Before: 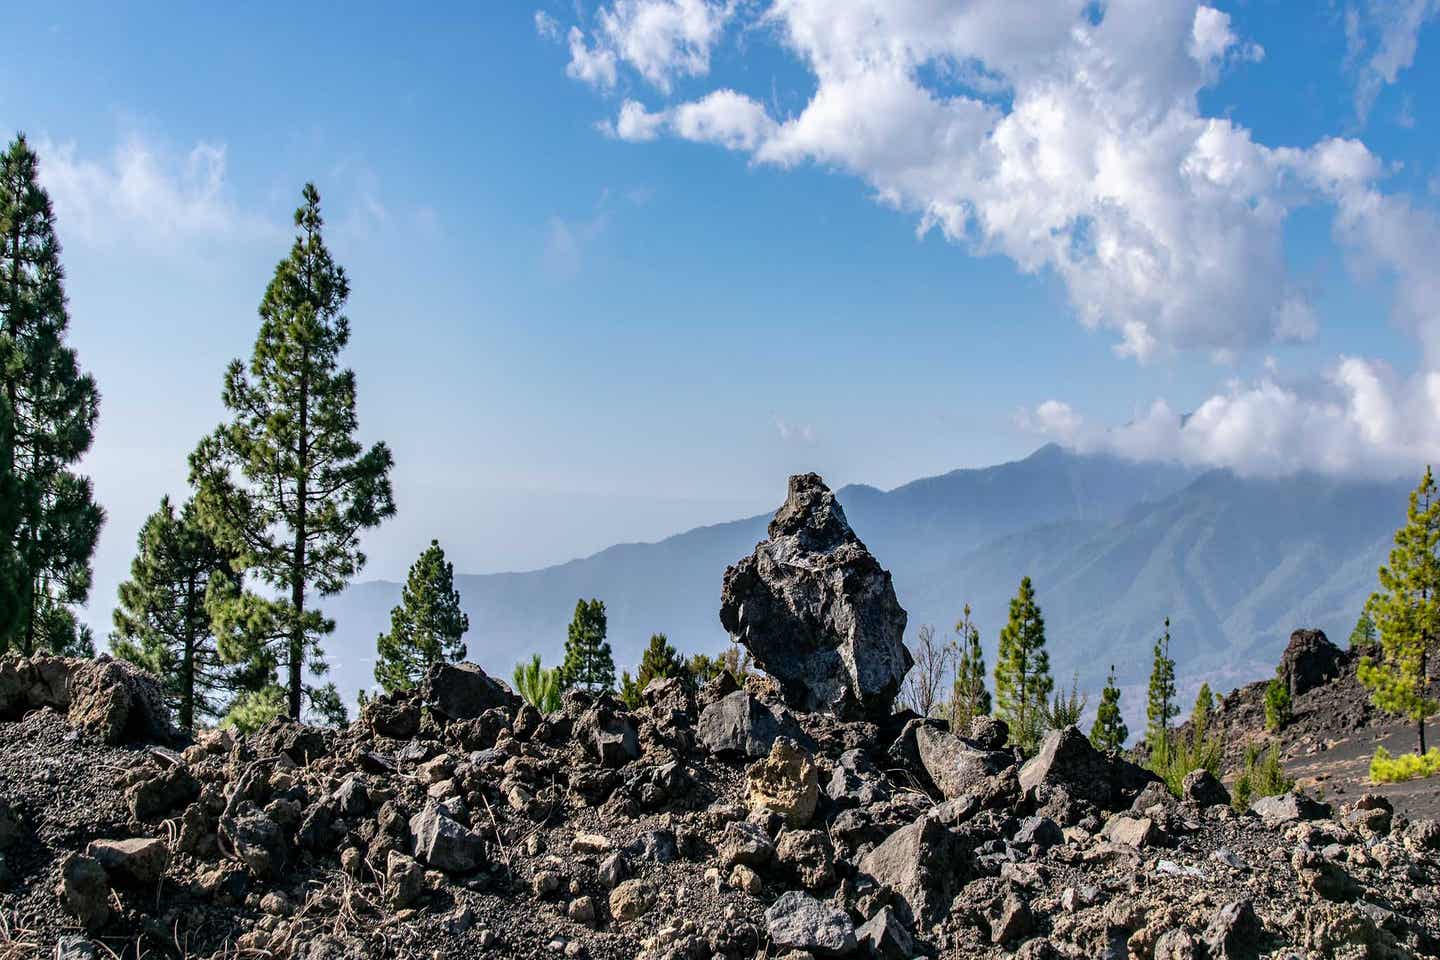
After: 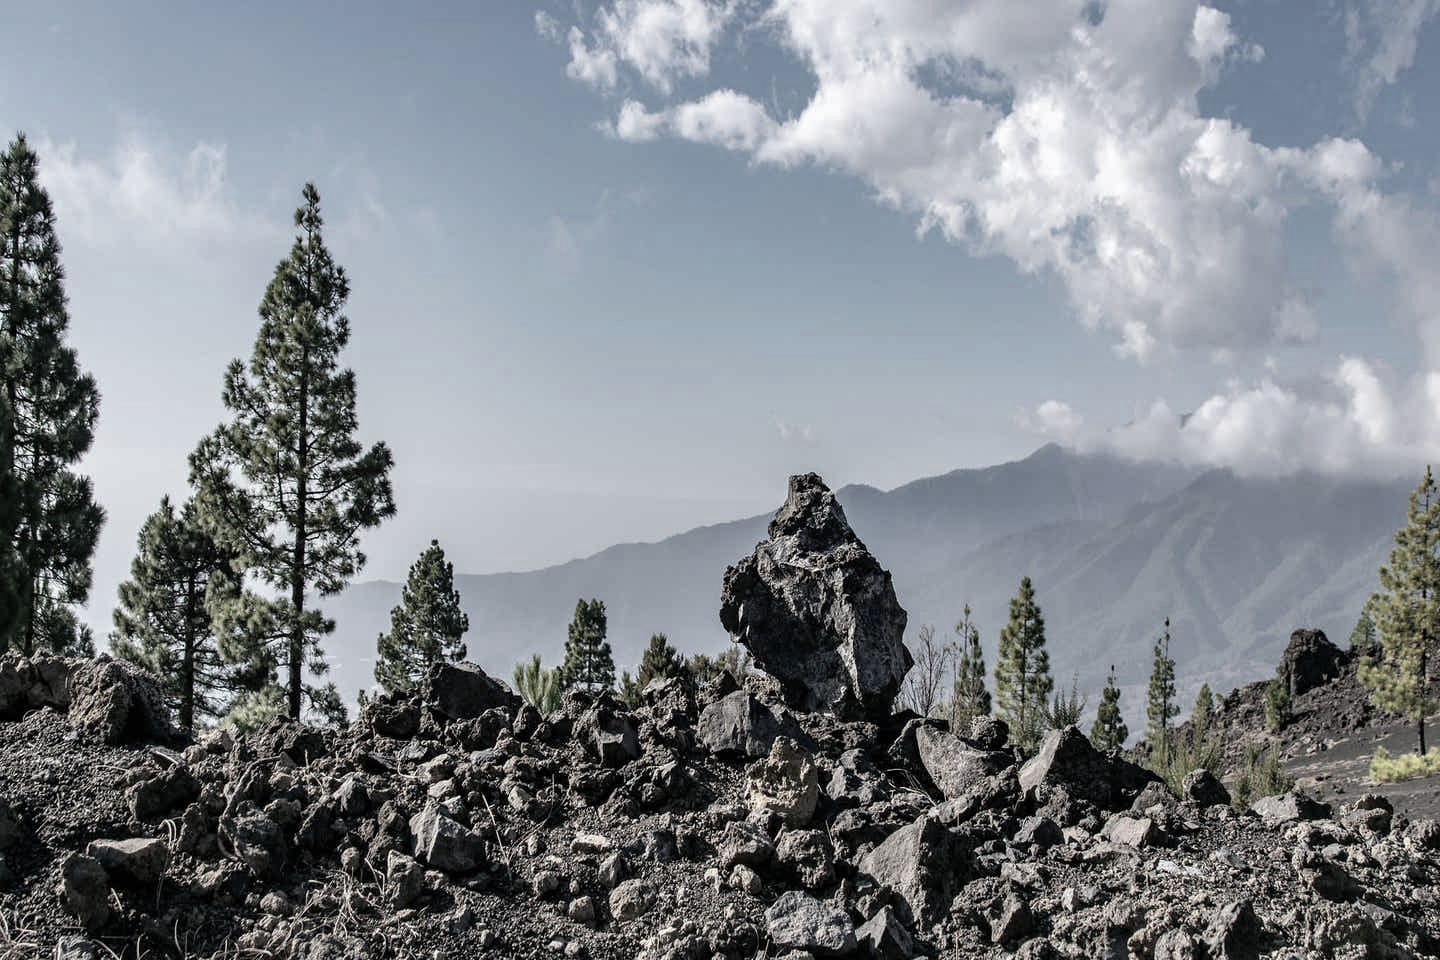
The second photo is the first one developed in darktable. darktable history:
color correction: highlights b* 0.049, saturation 0.333
